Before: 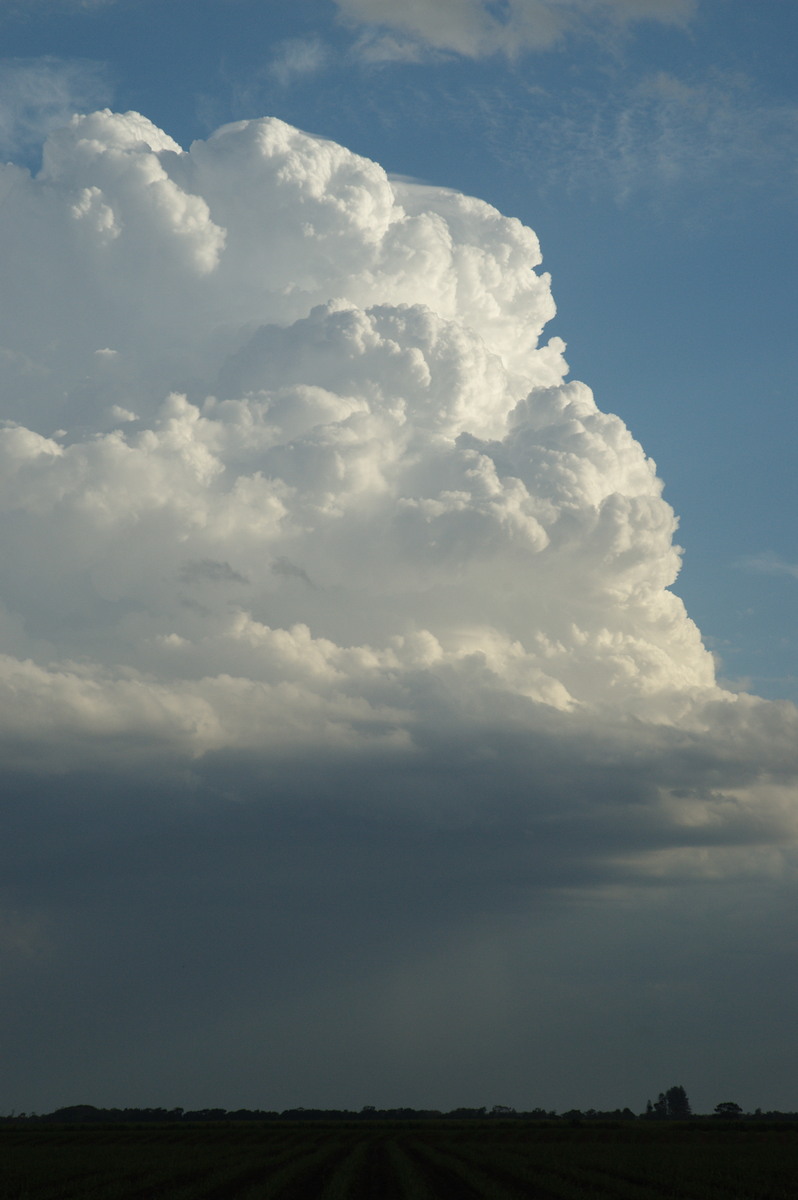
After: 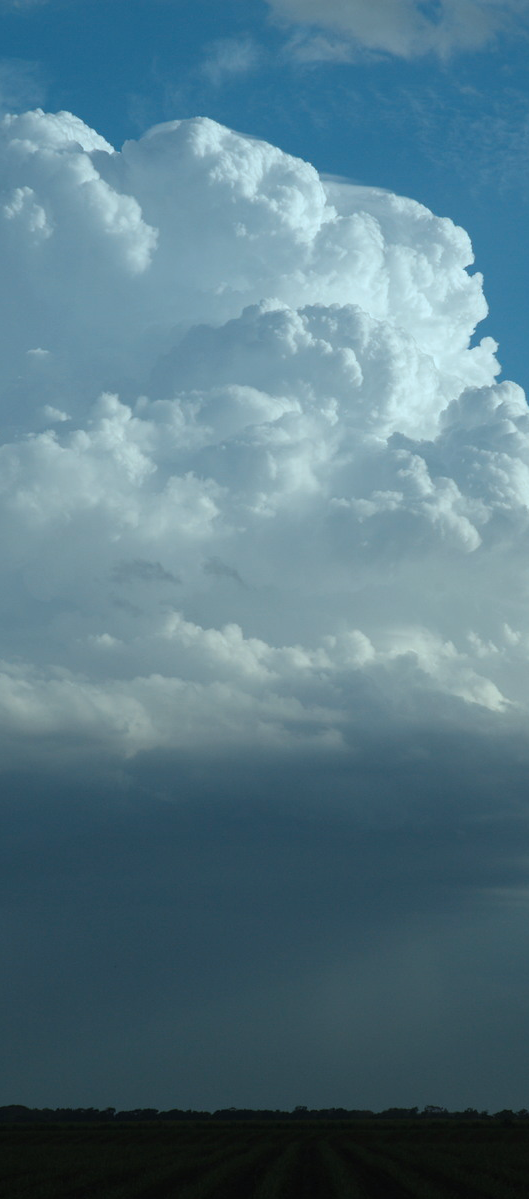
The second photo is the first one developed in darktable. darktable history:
color correction: highlights a* -10.49, highlights b* -18.76
crop and rotate: left 8.614%, right 25.089%
contrast brightness saturation: contrast -0.017, brightness -0.005, saturation 0.028
